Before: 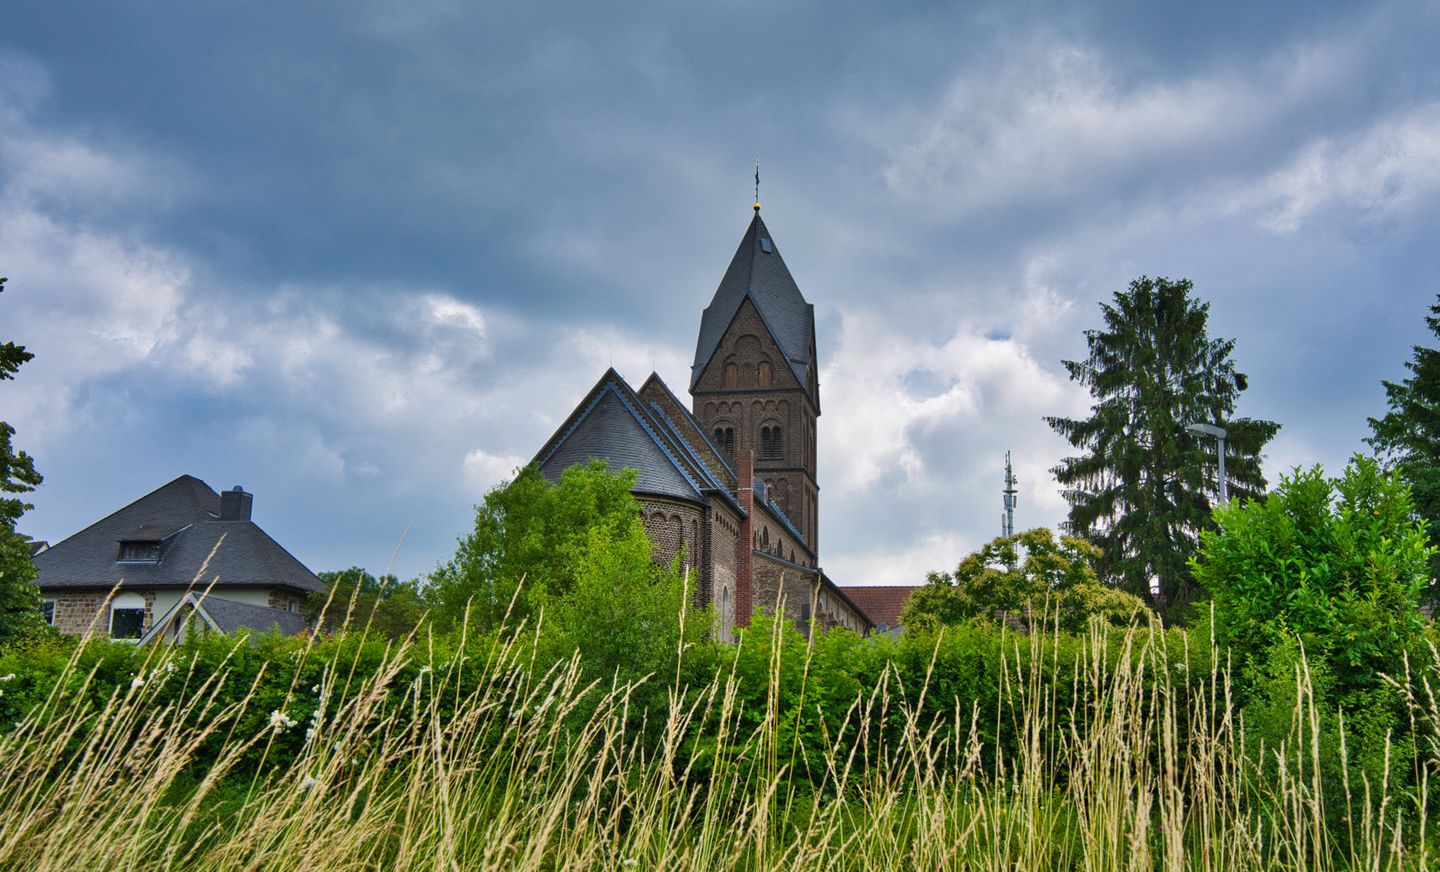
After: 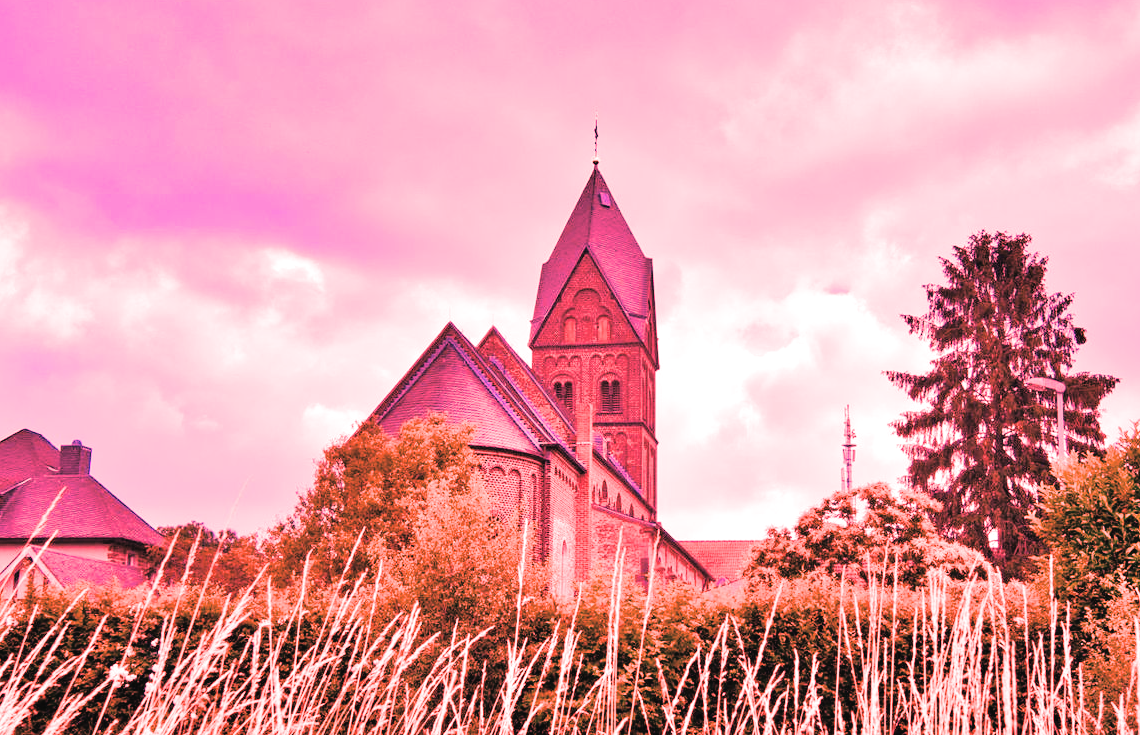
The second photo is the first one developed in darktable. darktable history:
filmic rgb: black relative exposure -5 EV, hardness 2.88, contrast 1.4, highlights saturation mix -30%
exposure: black level correction -0.036, exposure -0.497 EV, compensate highlight preservation false
crop: left 11.225%, top 5.381%, right 9.565%, bottom 10.314%
white balance: red 4.26, blue 1.802
